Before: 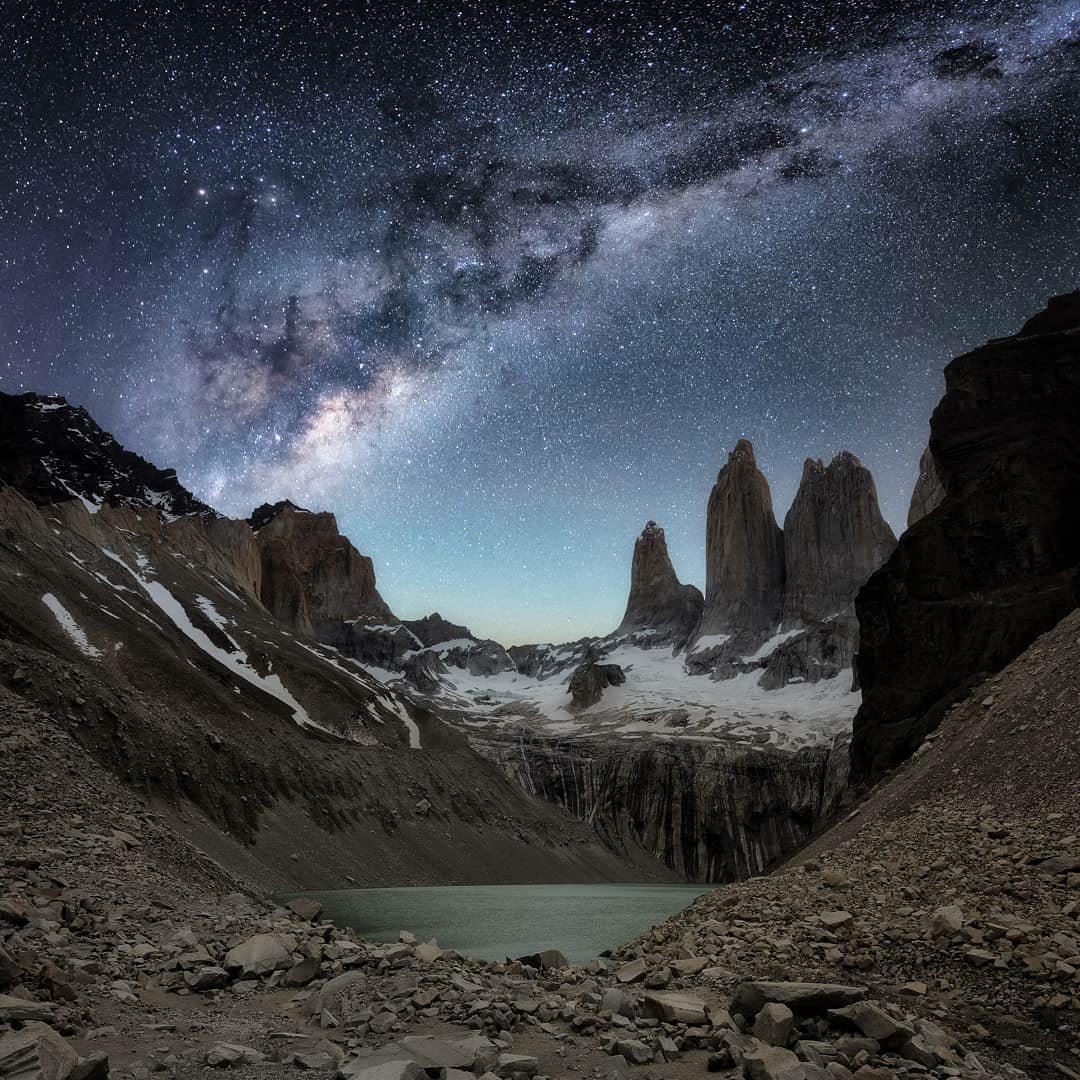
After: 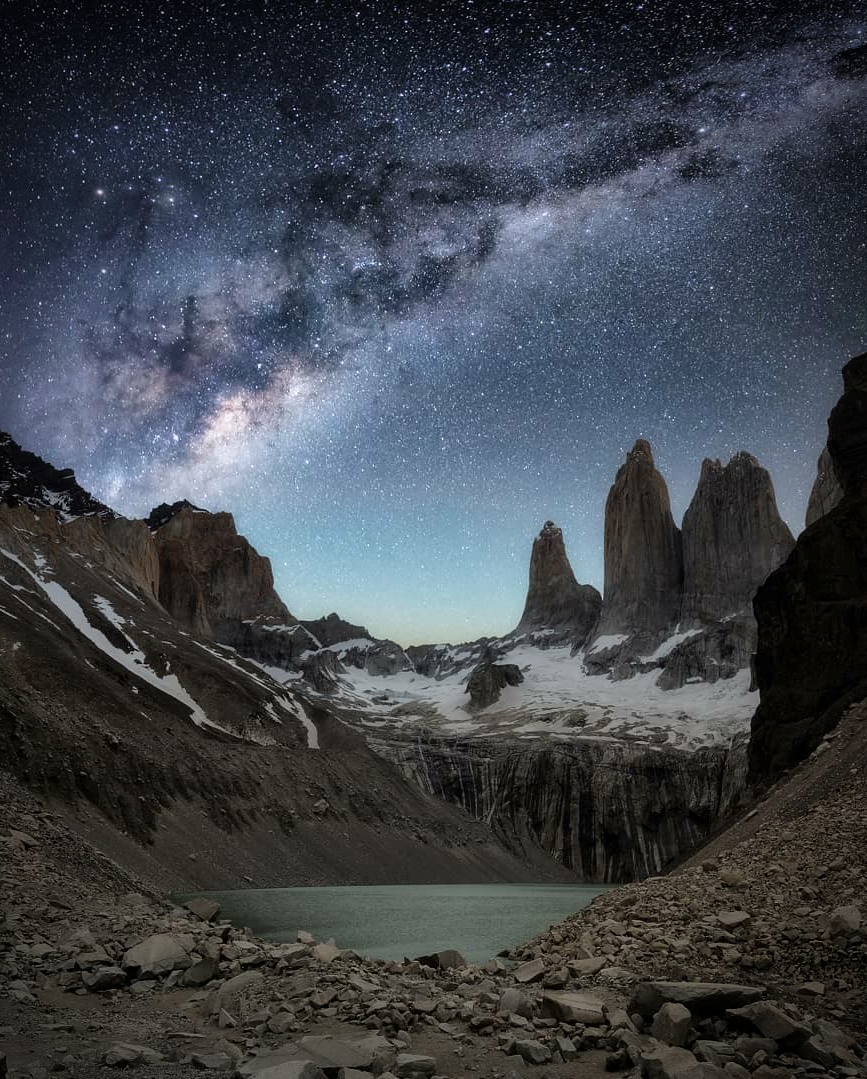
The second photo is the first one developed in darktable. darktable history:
vignetting: brightness -0.589, saturation -0.128, automatic ratio true
crop and rotate: left 9.532%, right 10.146%
